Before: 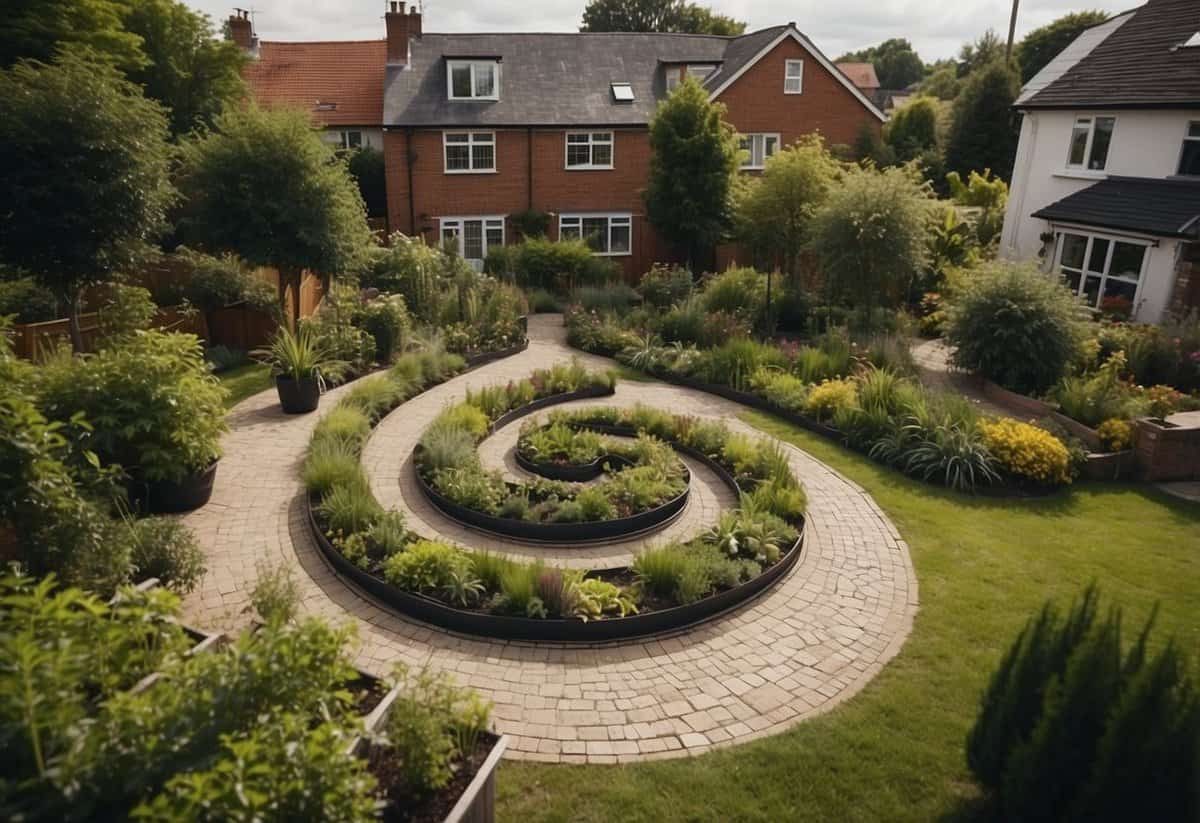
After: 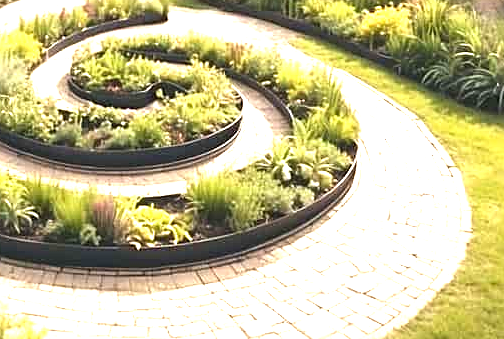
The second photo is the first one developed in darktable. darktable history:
sharpen: on, module defaults
crop: left 37.286%, top 45.353%, right 20.638%, bottom 13.424%
exposure: black level correction 0, exposure 1.987 EV, compensate highlight preservation false
